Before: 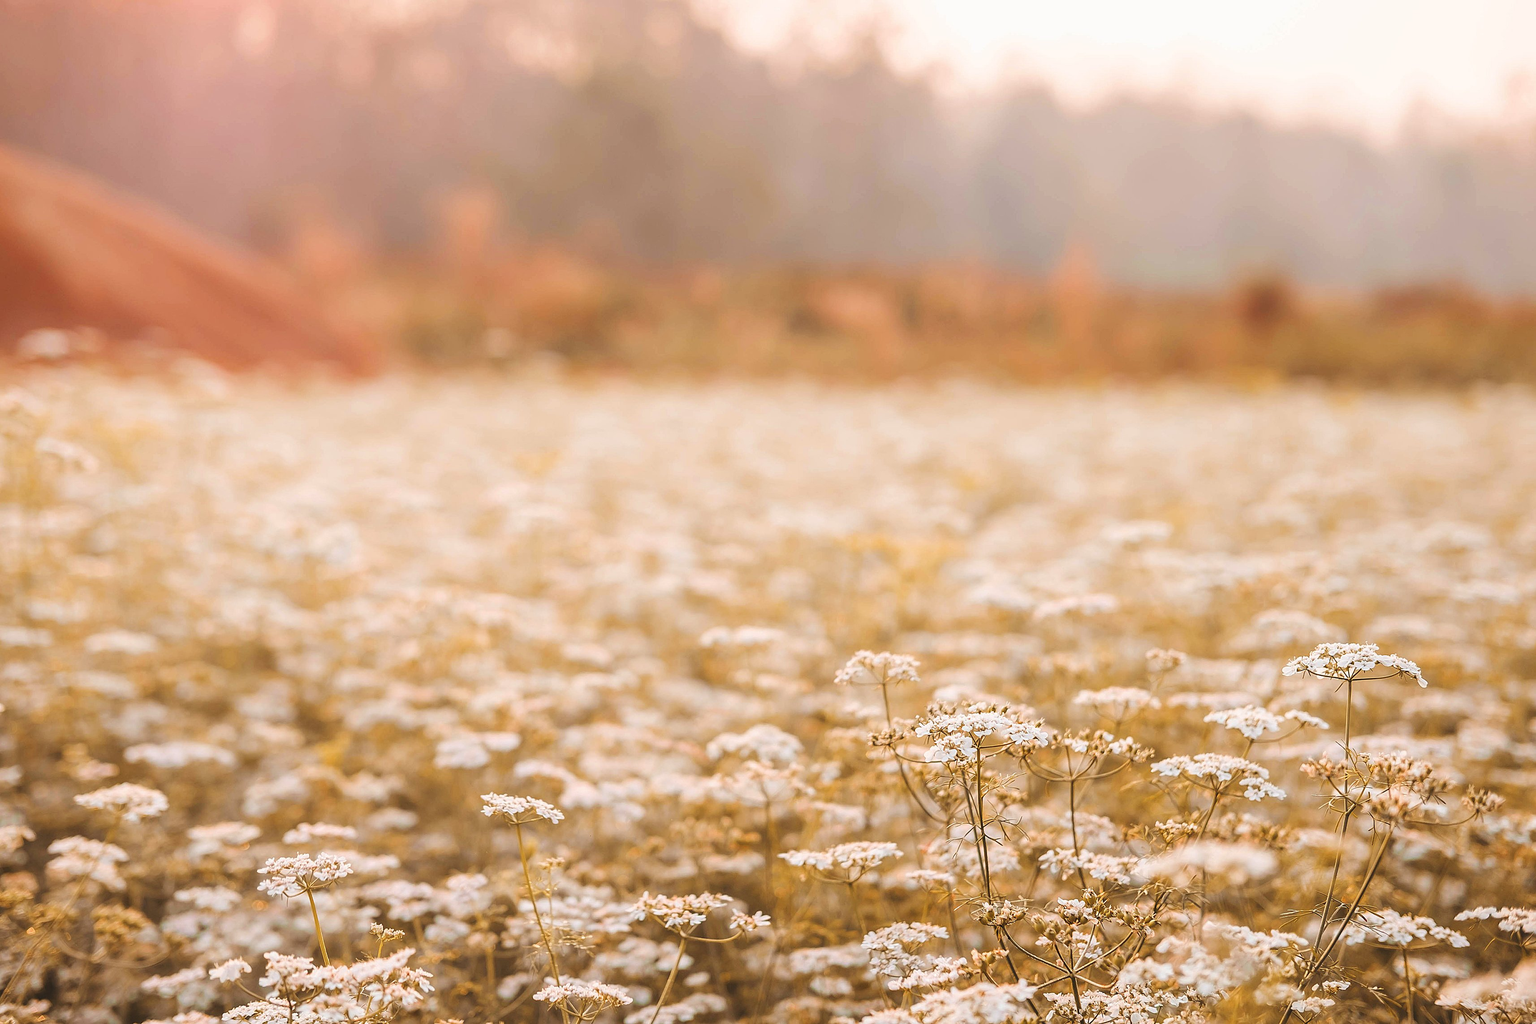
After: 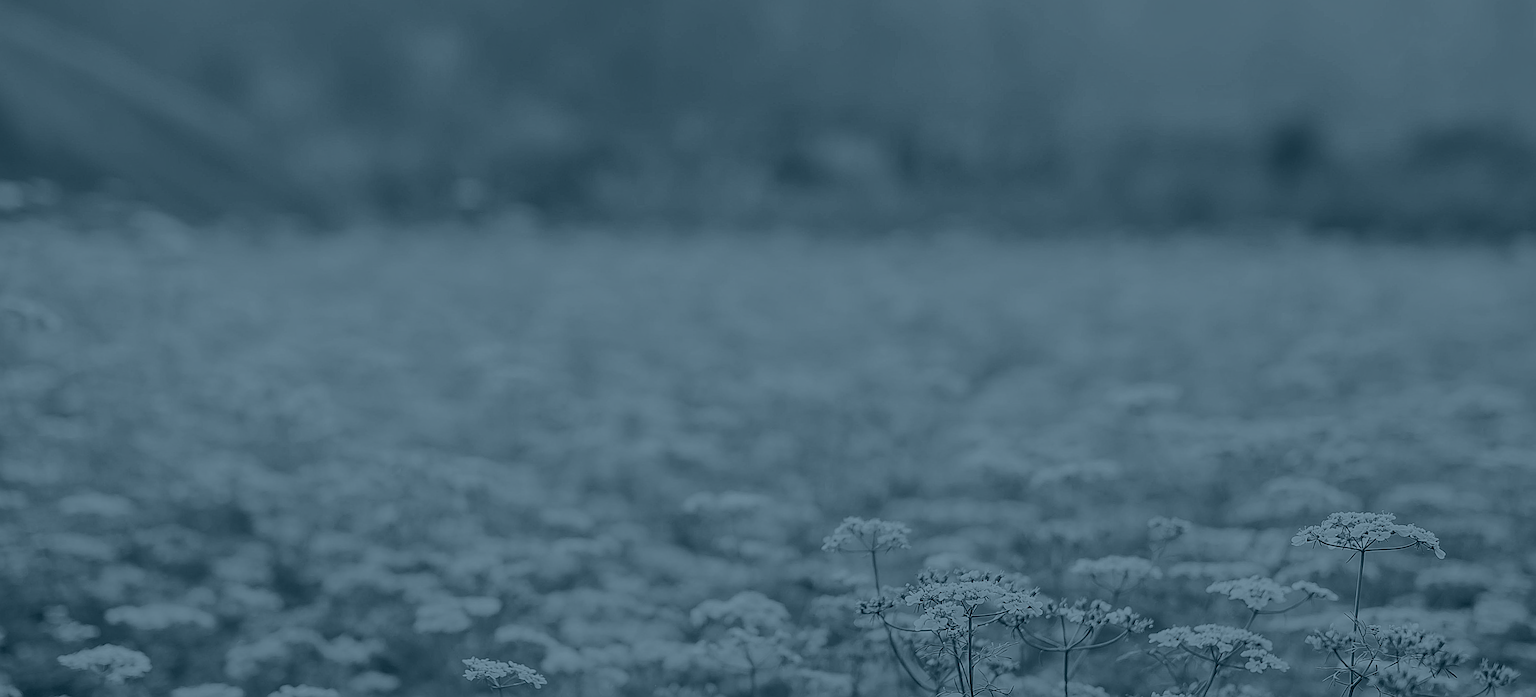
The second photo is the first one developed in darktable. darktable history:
colorize: hue 194.4°, saturation 29%, source mix 61.75%, lightness 3.98%, version 1
rotate and perspective: rotation 0.074°, lens shift (vertical) 0.096, lens shift (horizontal) -0.041, crop left 0.043, crop right 0.952, crop top 0.024, crop bottom 0.979
local contrast: mode bilateral grid, contrast 20, coarseness 50, detail 132%, midtone range 0.2
white balance: red 0.986, blue 1.01
crop: top 16.727%, bottom 16.727%
sharpen: on, module defaults
tone curve: curves: ch0 [(0, 0) (0.003, 0.132) (0.011, 0.13) (0.025, 0.134) (0.044, 0.138) (0.069, 0.154) (0.1, 0.17) (0.136, 0.198) (0.177, 0.25) (0.224, 0.308) (0.277, 0.371) (0.335, 0.432) (0.399, 0.491) (0.468, 0.55) (0.543, 0.612) (0.623, 0.679) (0.709, 0.766) (0.801, 0.842) (0.898, 0.912) (1, 1)], preserve colors none
